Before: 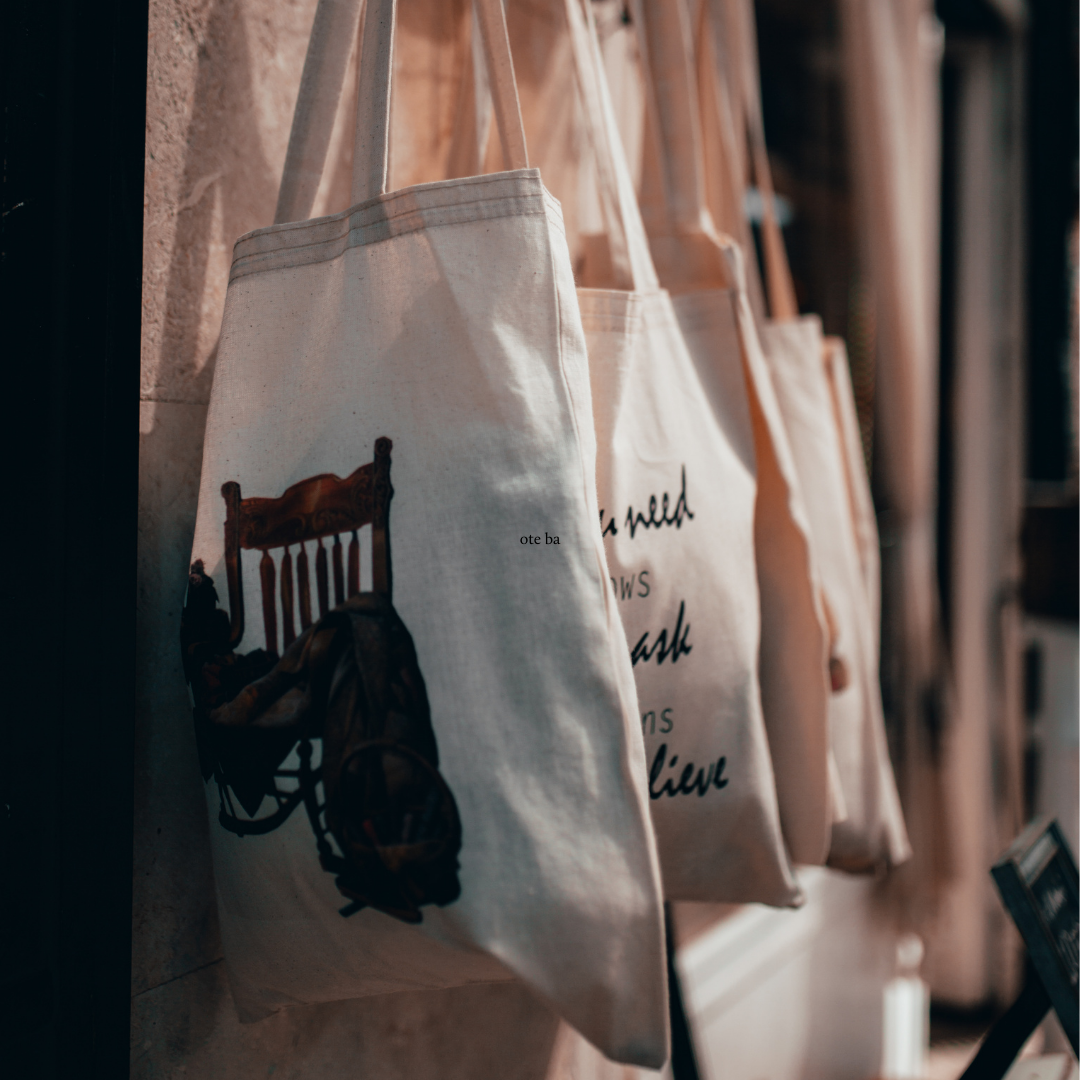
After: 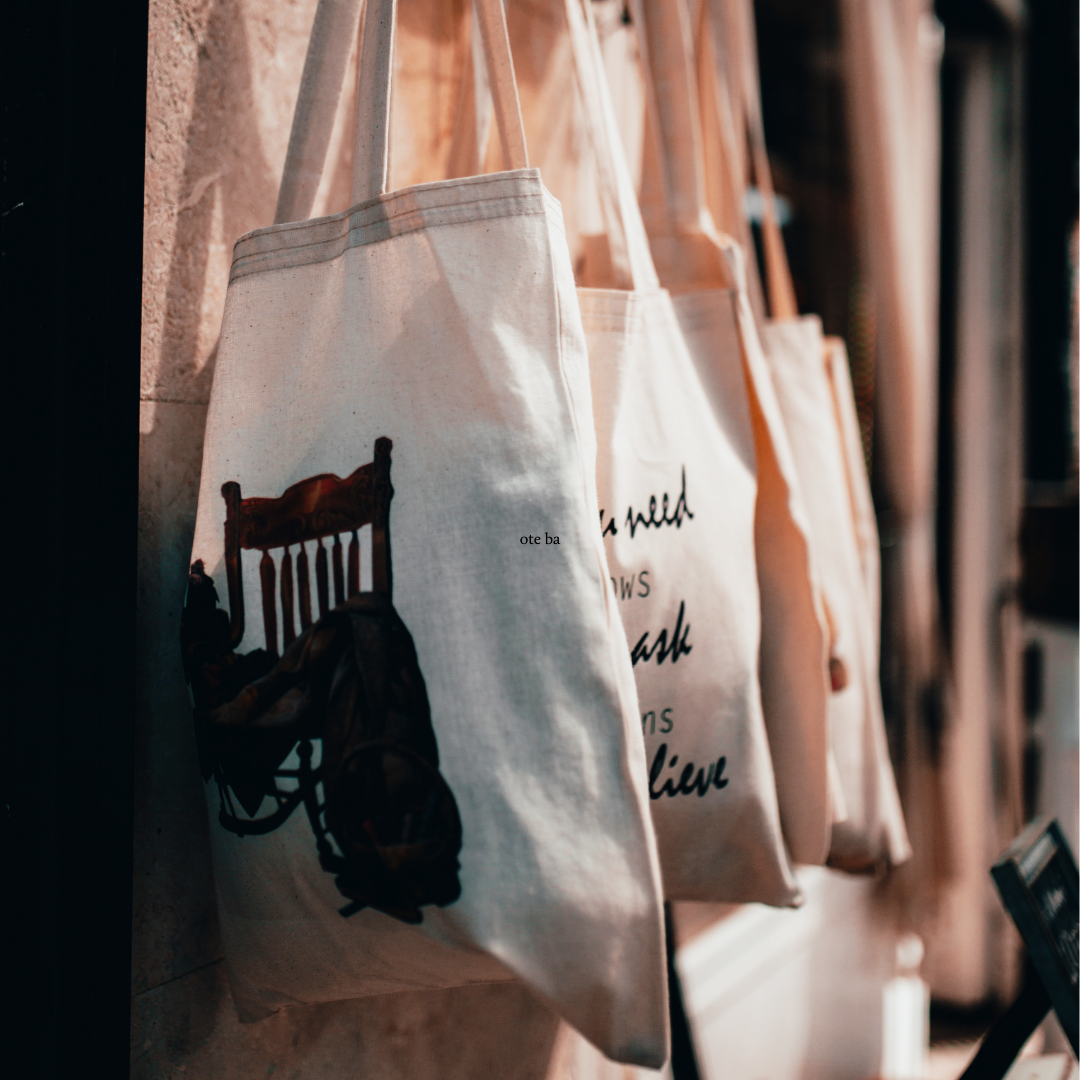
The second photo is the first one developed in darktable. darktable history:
tone curve: curves: ch0 [(0, 0.003) (0.044, 0.032) (0.12, 0.089) (0.19, 0.175) (0.271, 0.294) (0.457, 0.546) (0.588, 0.71) (0.701, 0.815) (0.86, 0.922) (1, 0.982)]; ch1 [(0, 0) (0.247, 0.215) (0.433, 0.382) (0.466, 0.426) (0.493, 0.481) (0.501, 0.5) (0.517, 0.524) (0.557, 0.582) (0.598, 0.651) (0.671, 0.735) (0.796, 0.85) (1, 1)]; ch2 [(0, 0) (0.249, 0.216) (0.357, 0.317) (0.448, 0.432) (0.478, 0.492) (0.498, 0.499) (0.517, 0.53) (0.537, 0.57) (0.569, 0.623) (0.61, 0.663) (0.706, 0.75) (0.808, 0.809) (0.991, 0.968)], preserve colors none
